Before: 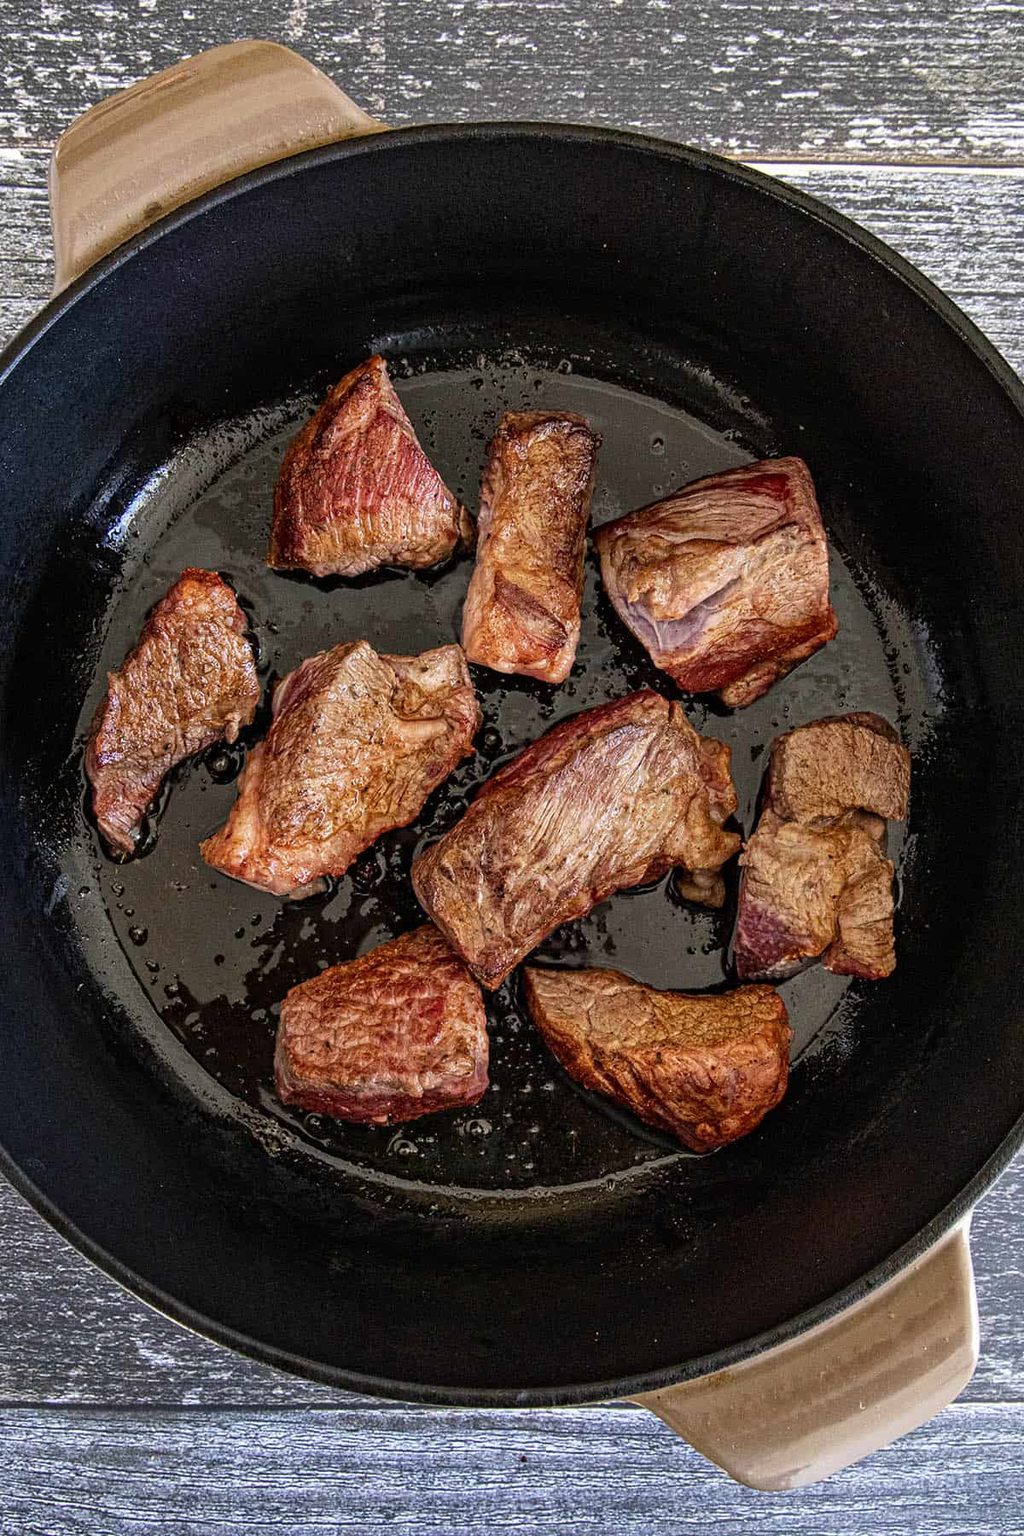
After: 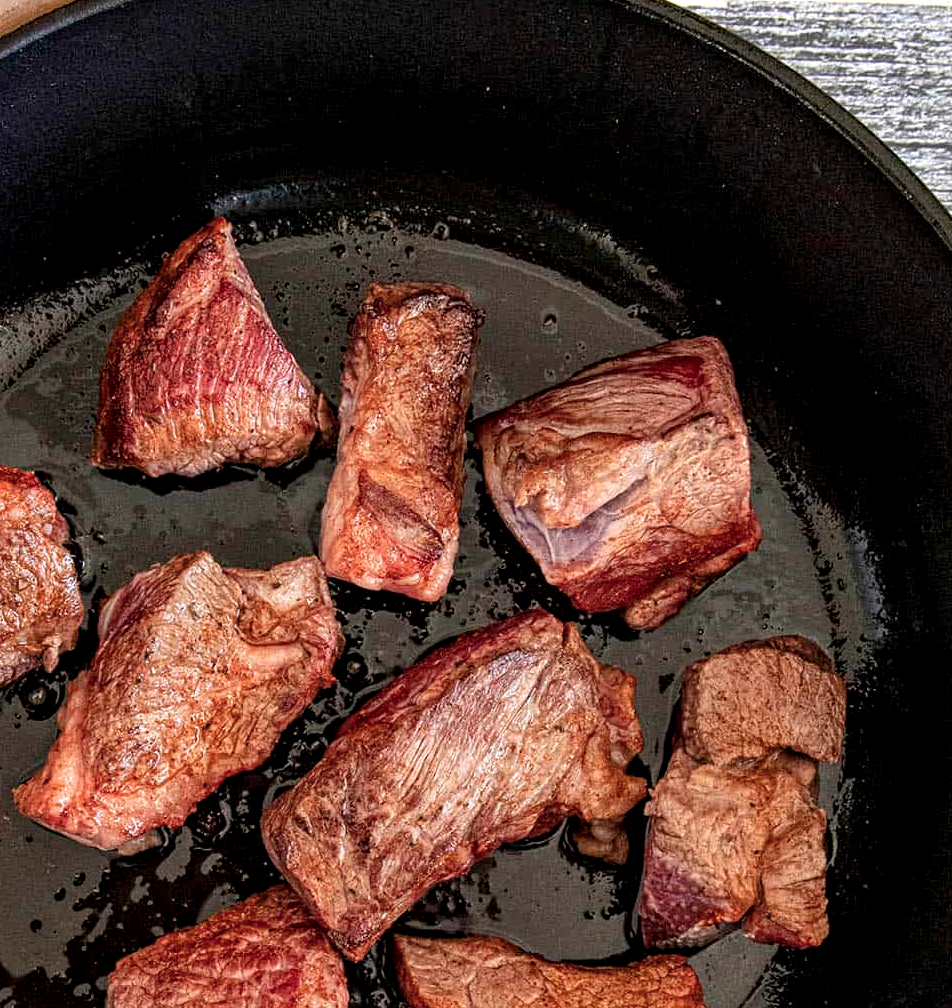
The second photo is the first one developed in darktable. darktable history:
crop: left 18.418%, top 11.082%, right 2.177%, bottom 32.886%
color zones: curves: ch1 [(0, 0.469) (0.072, 0.457) (0.243, 0.494) (0.429, 0.5) (0.571, 0.5) (0.714, 0.5) (0.857, 0.5) (1, 0.469)]; ch2 [(0, 0.499) (0.143, 0.467) (0.242, 0.436) (0.429, 0.493) (0.571, 0.5) (0.714, 0.5) (0.857, 0.5) (1, 0.499)]
local contrast: highlights 106%, shadows 102%, detail 119%, midtone range 0.2
